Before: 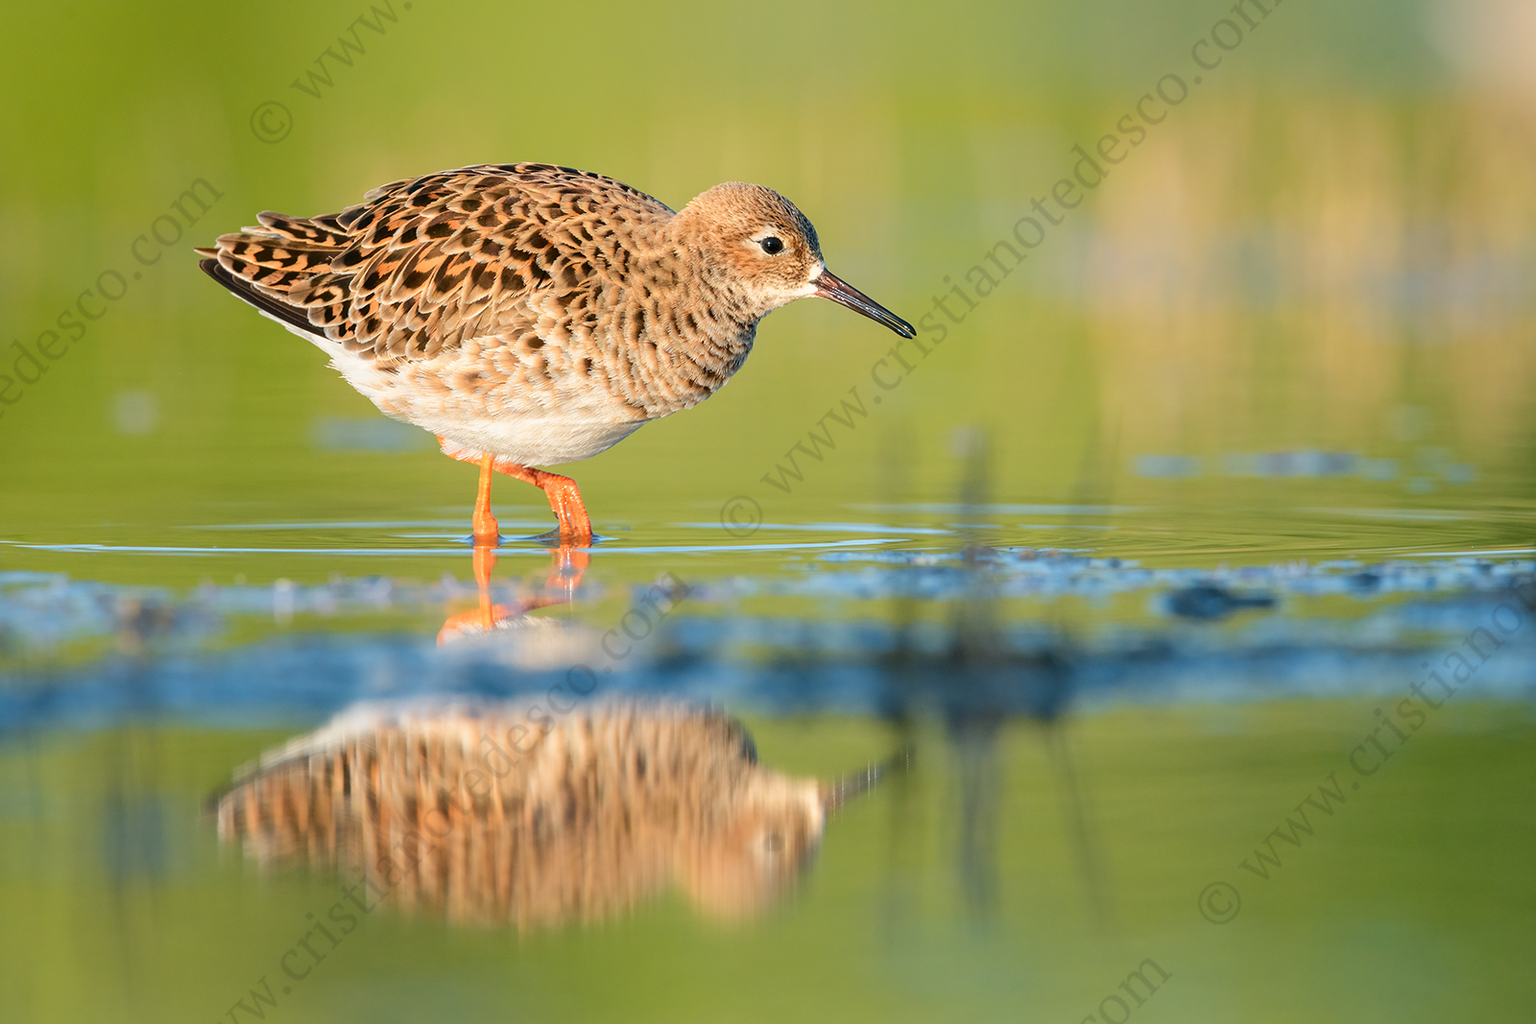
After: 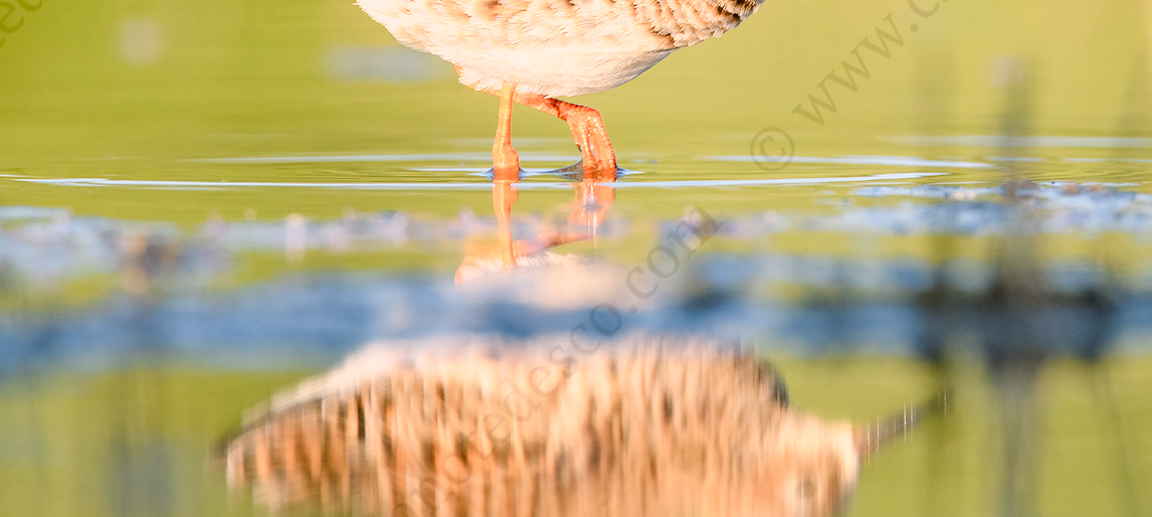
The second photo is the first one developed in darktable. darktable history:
crop: top 36.498%, right 27.964%, bottom 14.995%
white balance: red 1.009, blue 1.027
color balance rgb: shadows lift › chroma 1%, shadows lift › hue 113°, highlights gain › chroma 0.2%, highlights gain › hue 333°, perceptual saturation grading › global saturation 20%, perceptual saturation grading › highlights -50%, perceptual saturation grading › shadows 25%, contrast -10%
tone curve: curves: ch0 [(0, 0.016) (0.11, 0.039) (0.259, 0.235) (0.383, 0.437) (0.499, 0.597) (0.733, 0.867) (0.843, 0.948) (1, 1)], color space Lab, linked channels, preserve colors none
color correction: highlights a* 6.27, highlights b* 8.19, shadows a* 5.94, shadows b* 7.23, saturation 0.9
